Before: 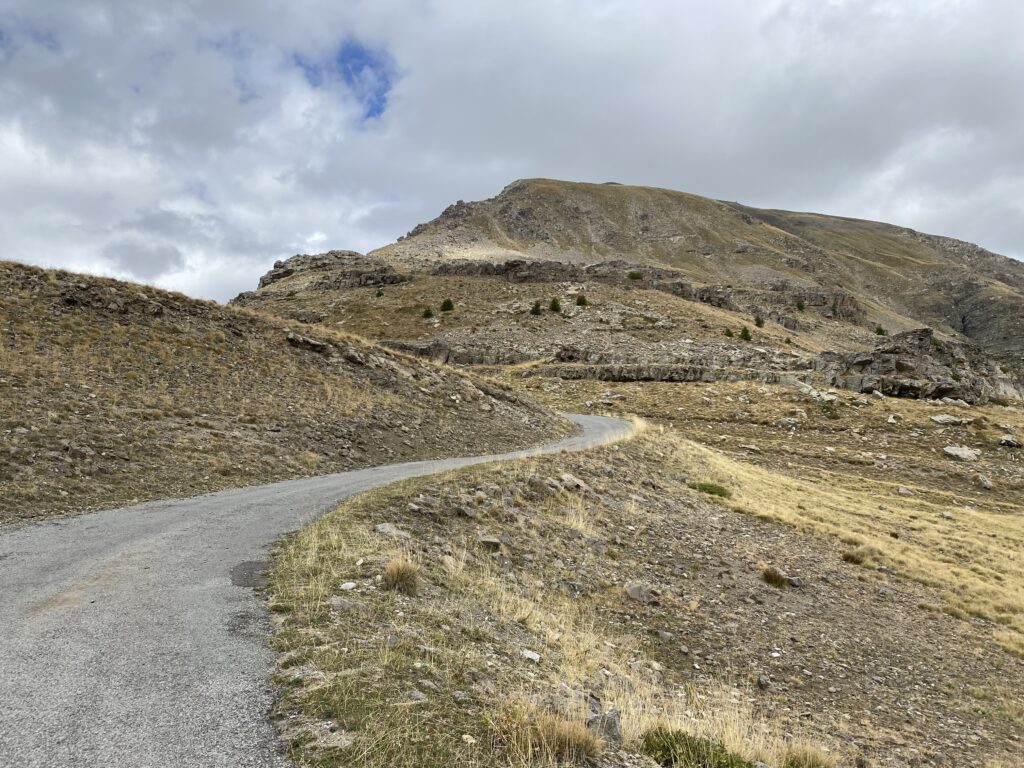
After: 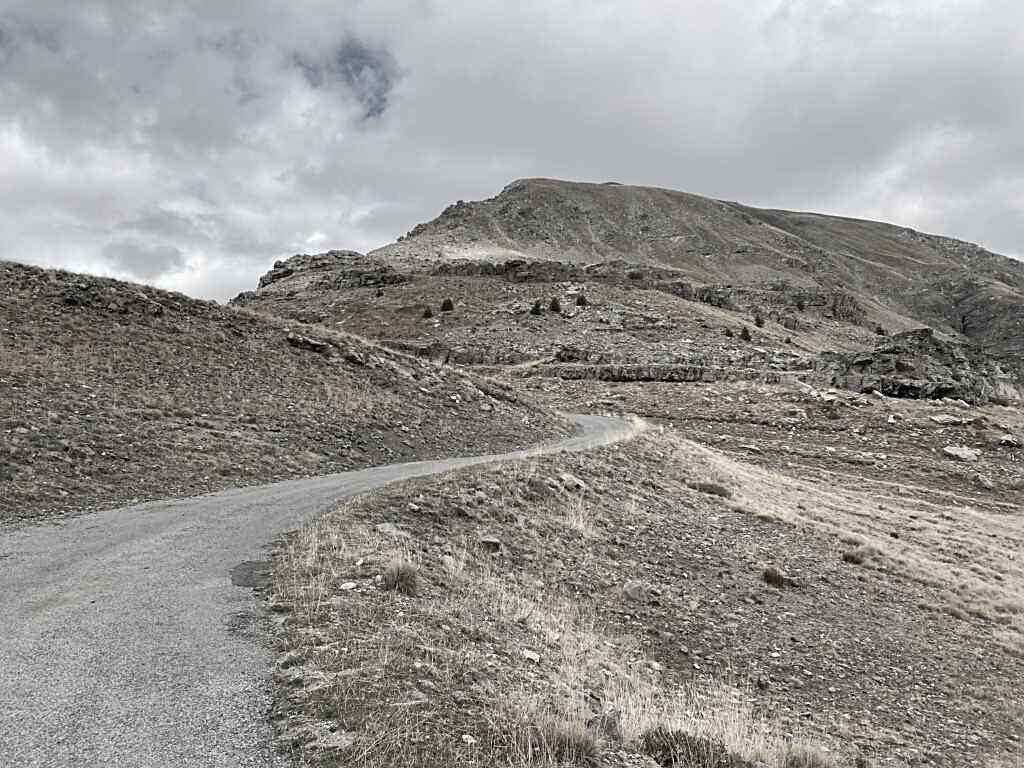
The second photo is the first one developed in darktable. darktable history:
color correction: highlights b* -0.032, saturation 0.241
sharpen: on, module defaults
